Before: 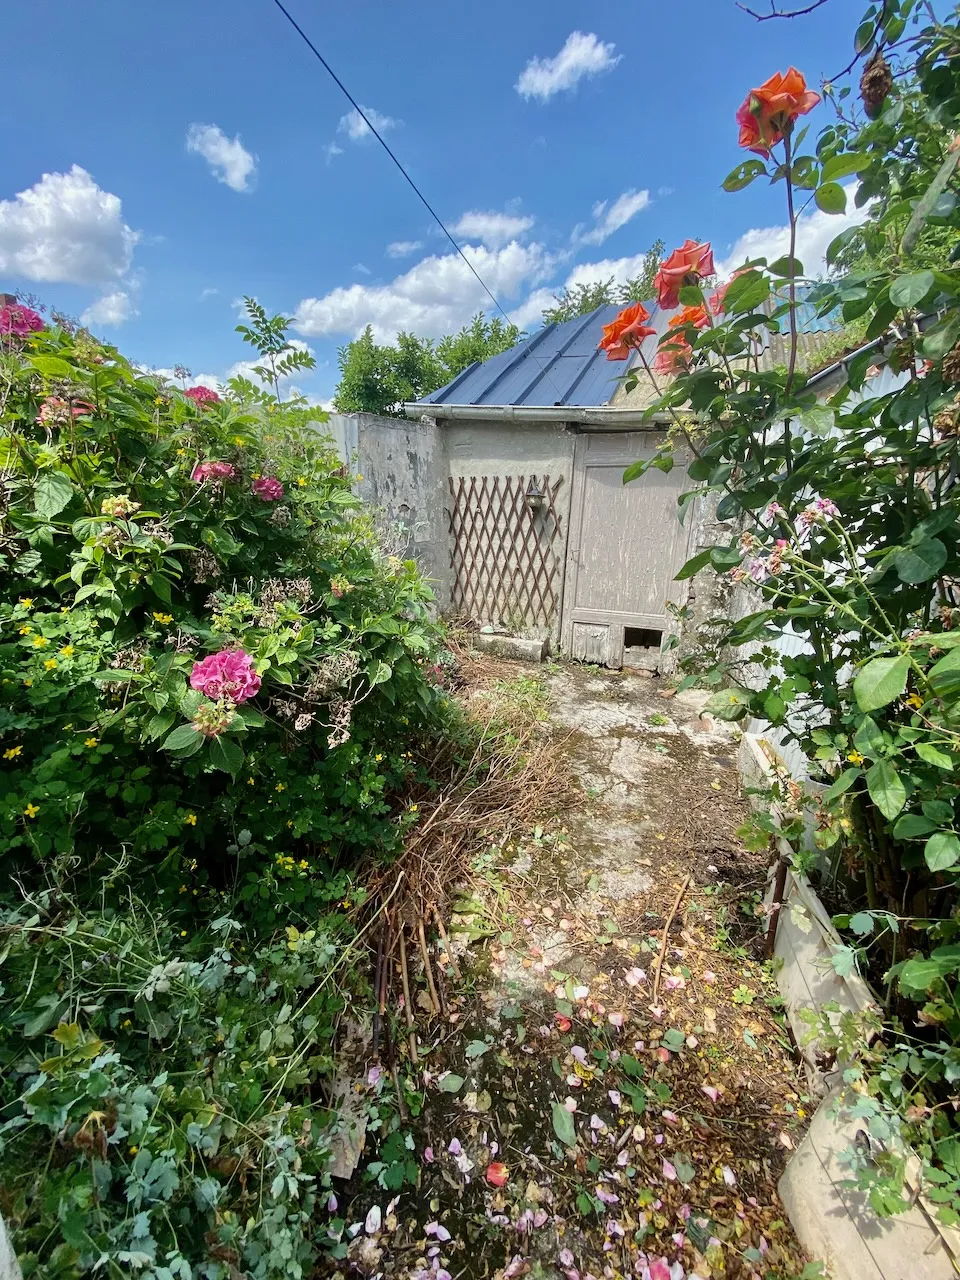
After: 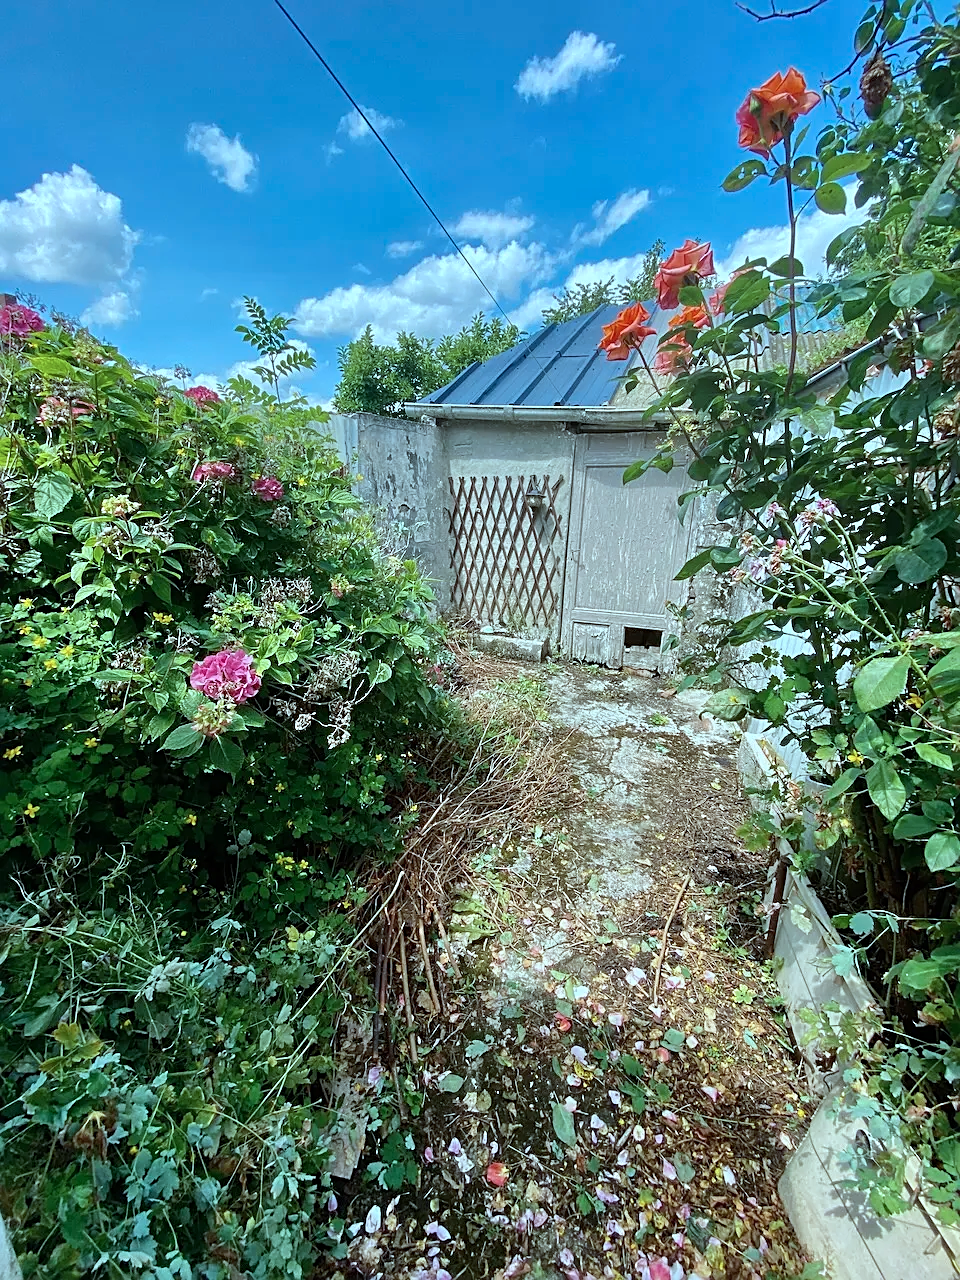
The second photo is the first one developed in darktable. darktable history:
sharpen: on, module defaults
color correction: highlights a* -12.11, highlights b* -15.61
